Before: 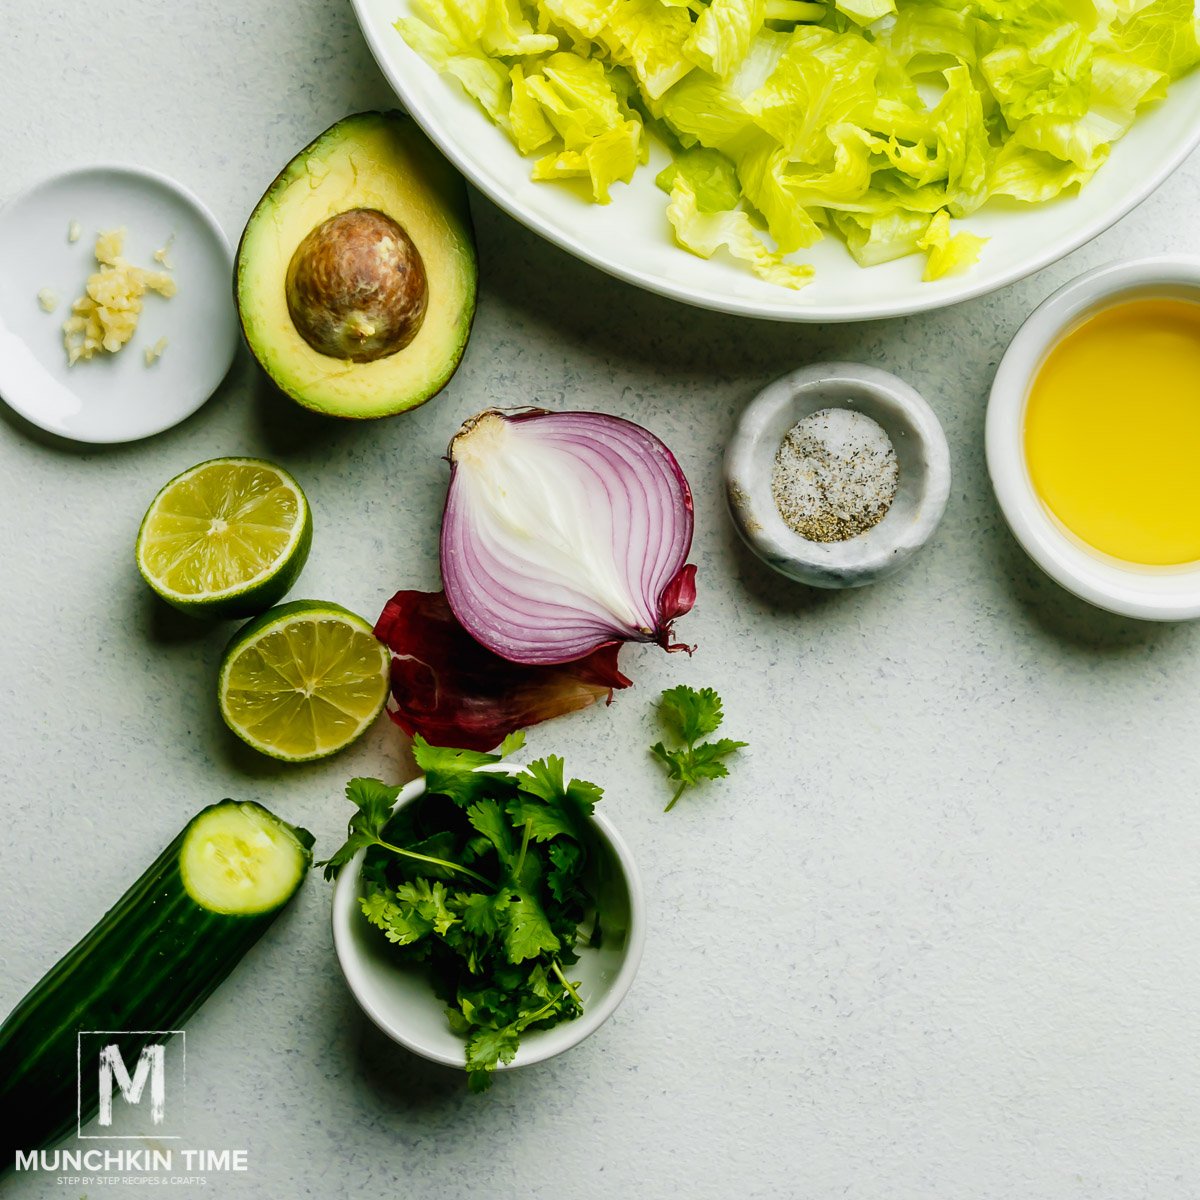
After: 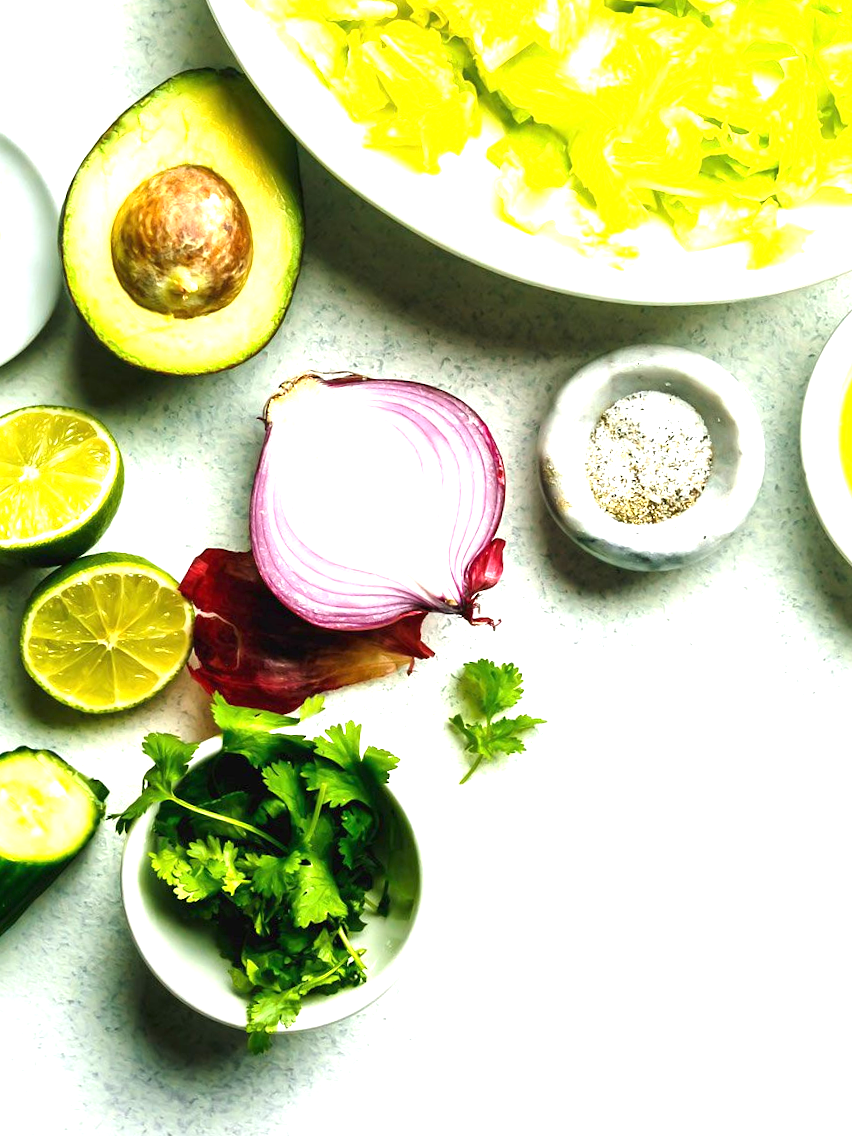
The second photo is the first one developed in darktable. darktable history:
exposure: black level correction 0, exposure 1.5 EV, compensate exposure bias true, compensate highlight preservation false
crop and rotate: angle -3.27°, left 14.277%, top 0.028%, right 10.766%, bottom 0.028%
